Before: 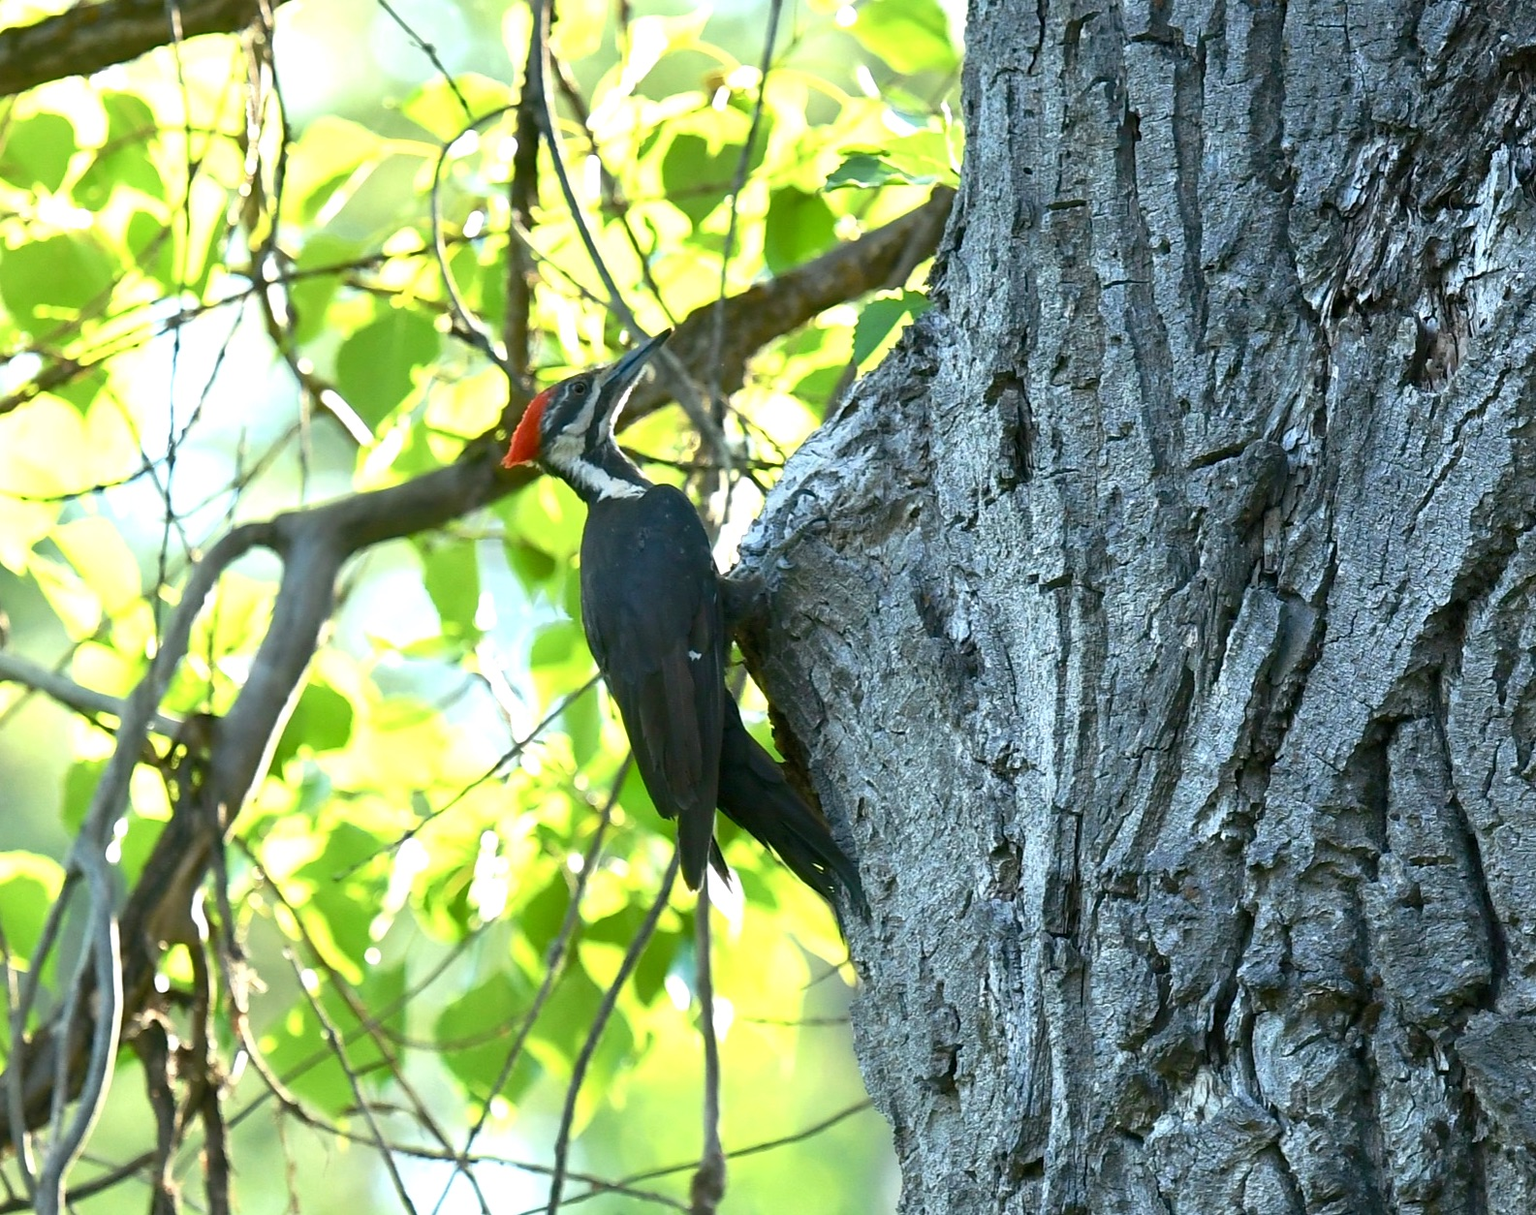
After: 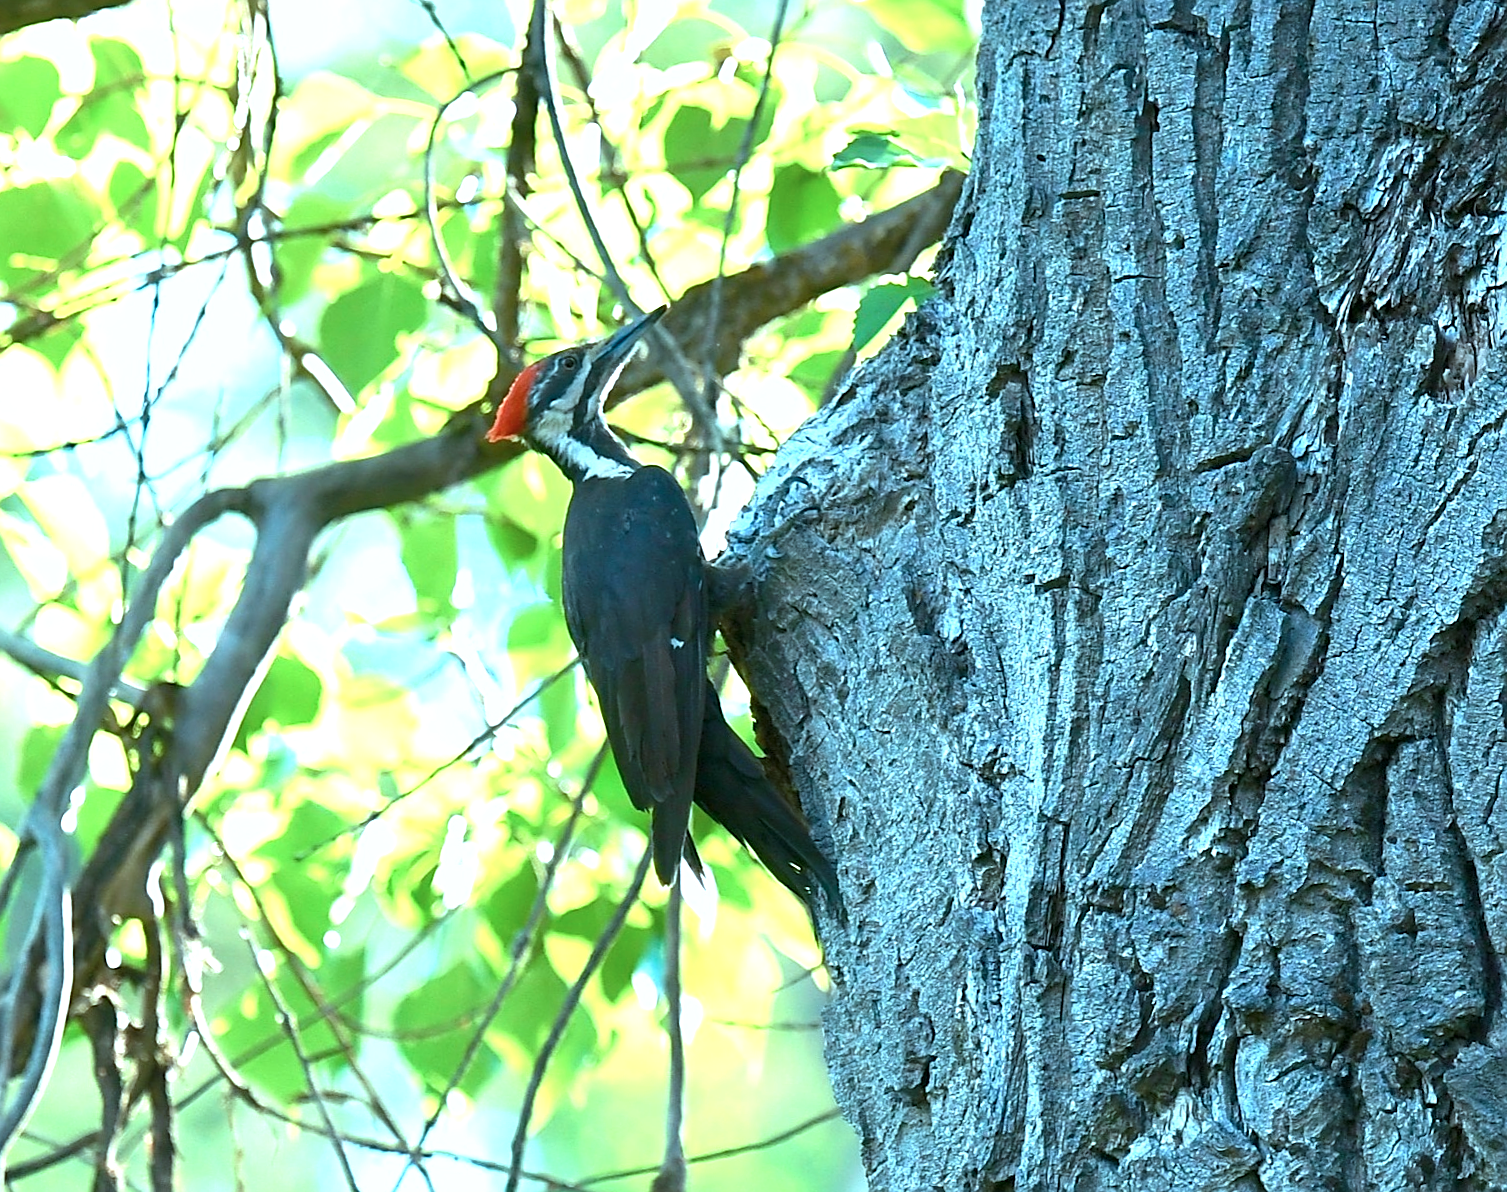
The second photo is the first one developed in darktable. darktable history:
sharpen: on, module defaults
crop and rotate: angle -2.38°
exposure: black level correction 0, exposure 0.5 EV, compensate exposure bias true, compensate highlight preservation false
color correction: highlights a* -11.71, highlights b* -15.58
